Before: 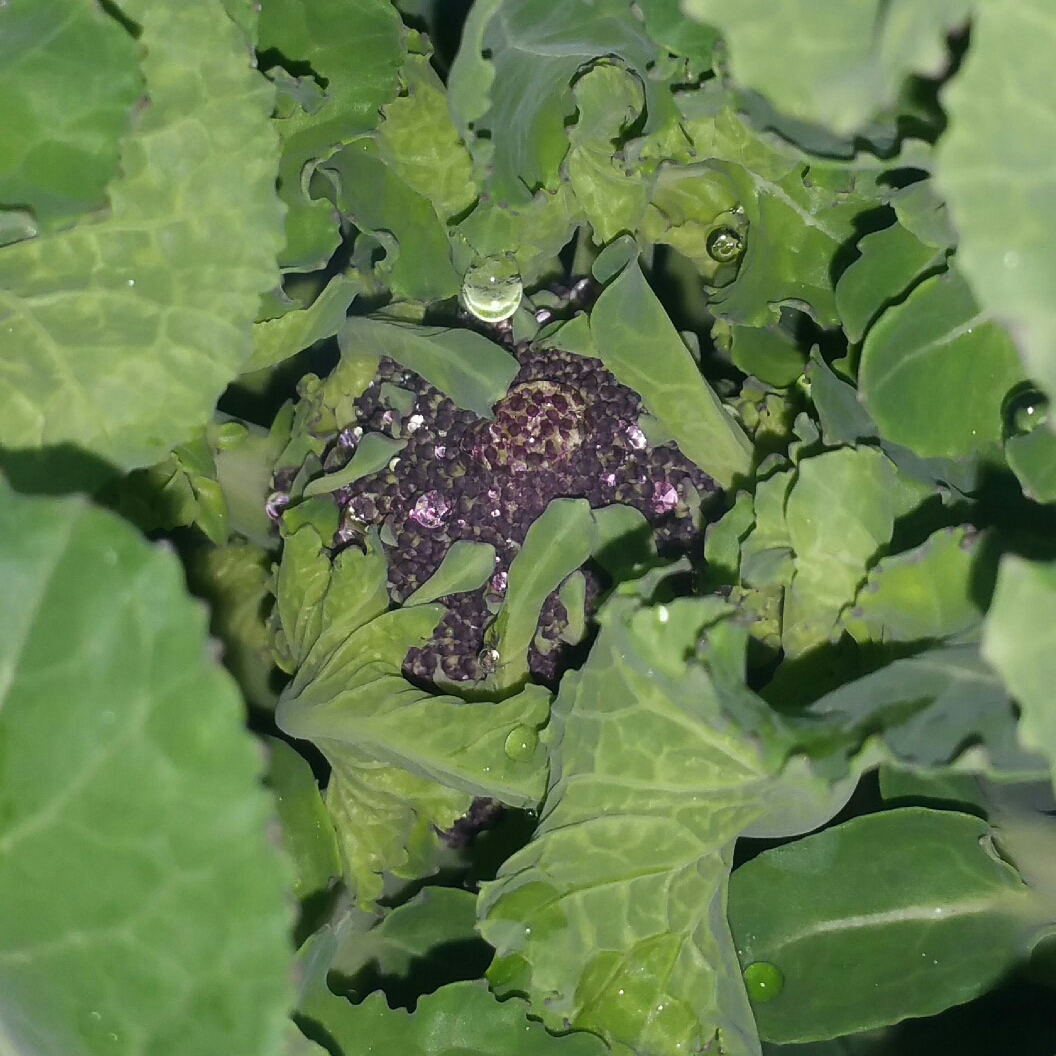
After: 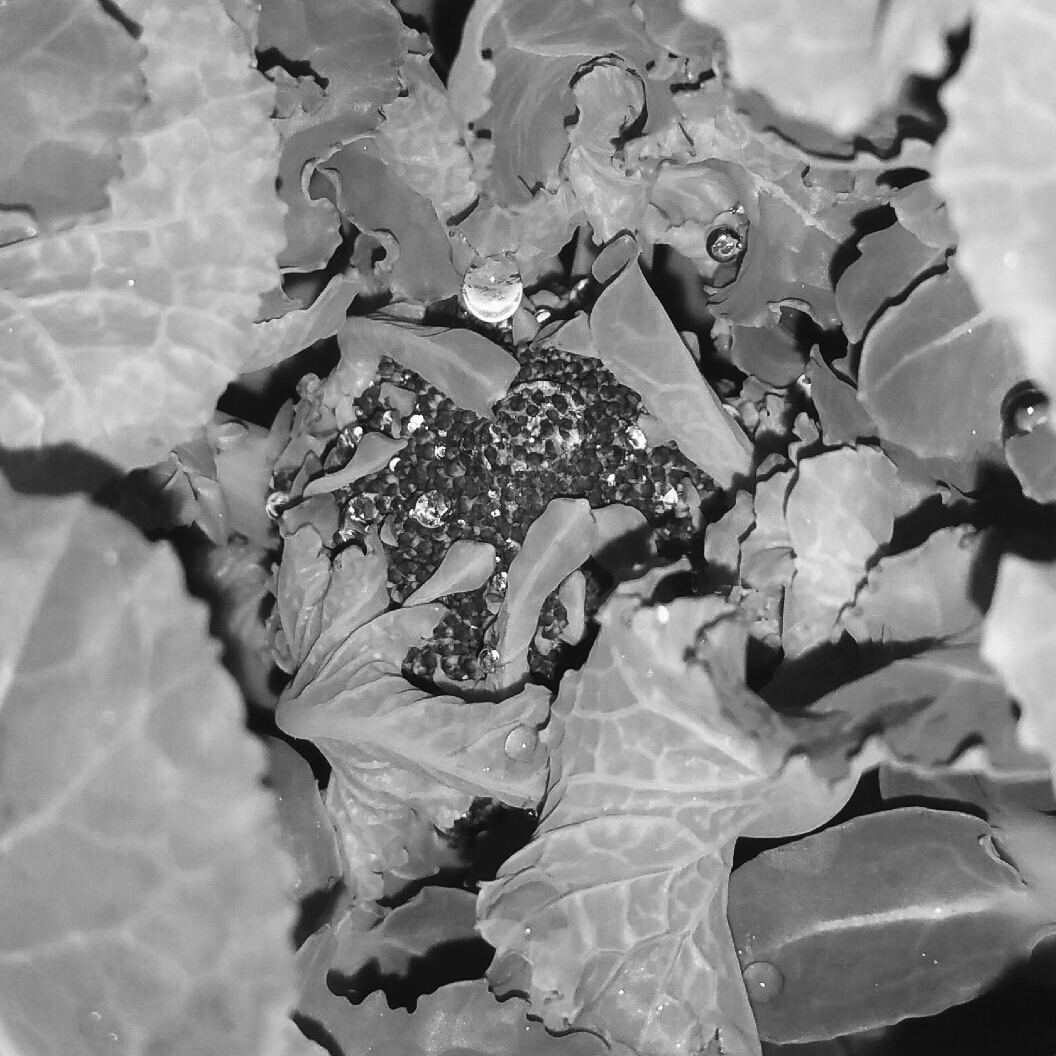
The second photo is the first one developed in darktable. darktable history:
tone curve: curves: ch0 [(0, 0.018) (0.162, 0.128) (0.434, 0.478) (0.667, 0.785) (0.819, 0.943) (1, 0.991)]; ch1 [(0, 0) (0.402, 0.36) (0.476, 0.449) (0.506, 0.505) (0.523, 0.518) (0.582, 0.586) (0.641, 0.668) (0.7, 0.741) (1, 1)]; ch2 [(0, 0) (0.416, 0.403) (0.483, 0.472) (0.503, 0.505) (0.521, 0.519) (0.547, 0.561) (0.597, 0.643) (0.699, 0.759) (0.997, 0.858)], color space Lab, independent channels
monochrome: on, module defaults
